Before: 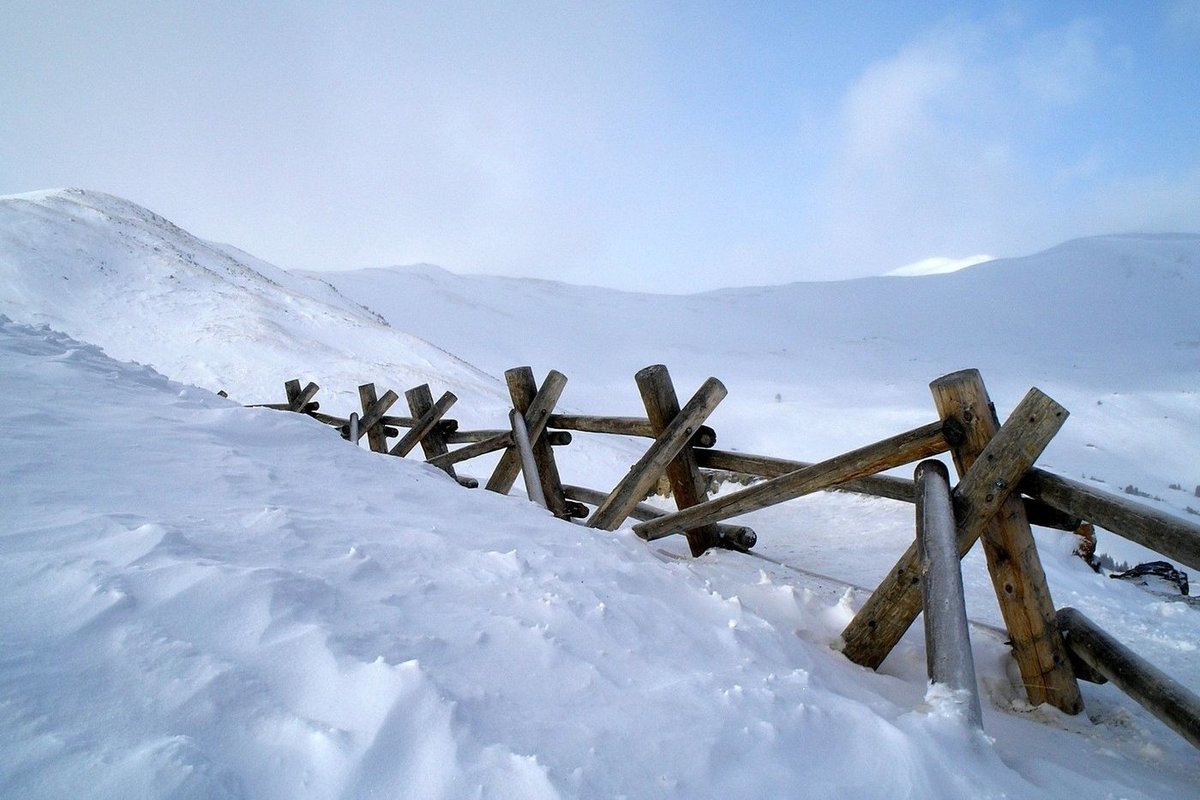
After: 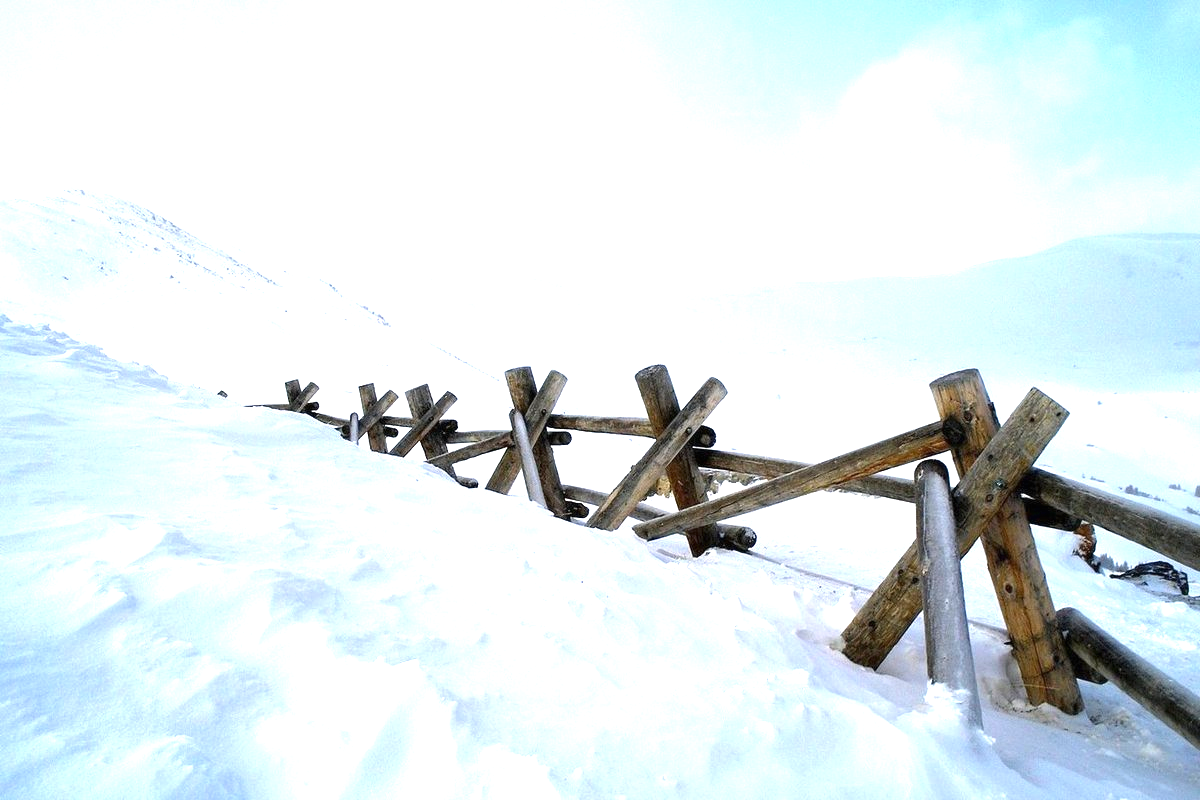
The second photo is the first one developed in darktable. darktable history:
exposure: black level correction 0, exposure 1.2 EV, compensate highlight preservation false
tone equalizer: edges refinement/feathering 500, mask exposure compensation -1.57 EV, preserve details no
